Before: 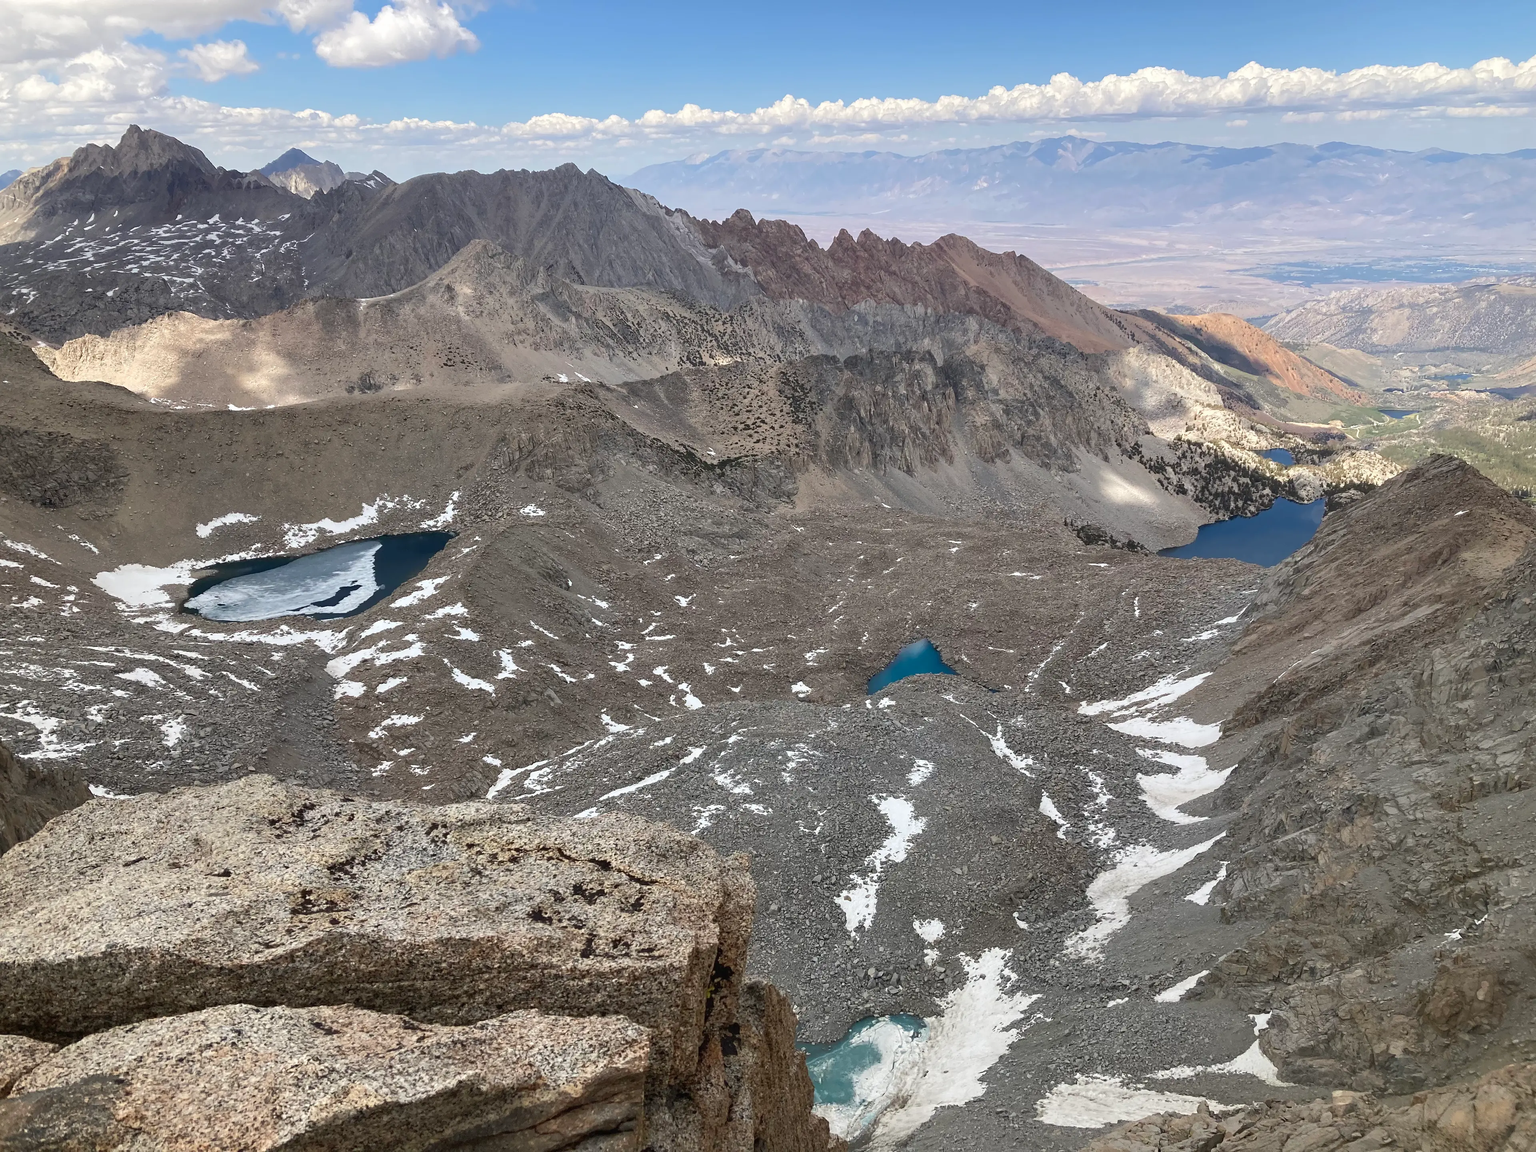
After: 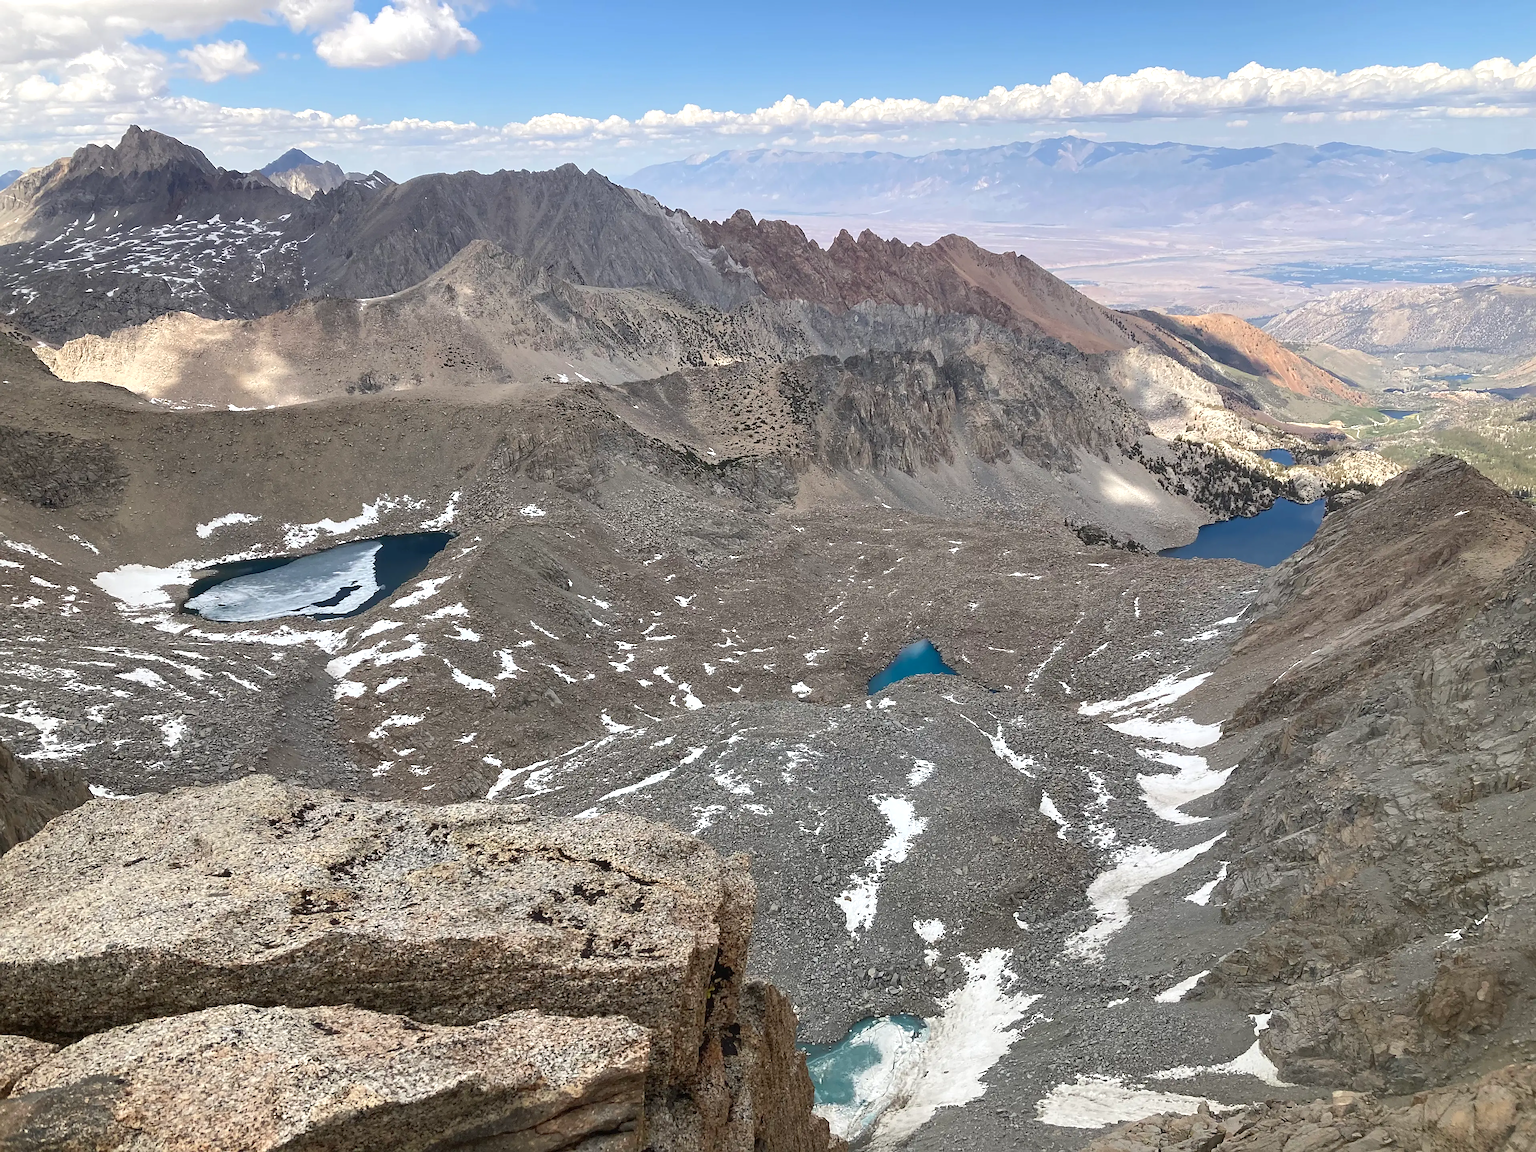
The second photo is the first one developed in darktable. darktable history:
sharpen: radius 1.874, amount 0.398, threshold 1.593
exposure: exposure 0.215 EV, compensate exposure bias true, compensate highlight preservation false
